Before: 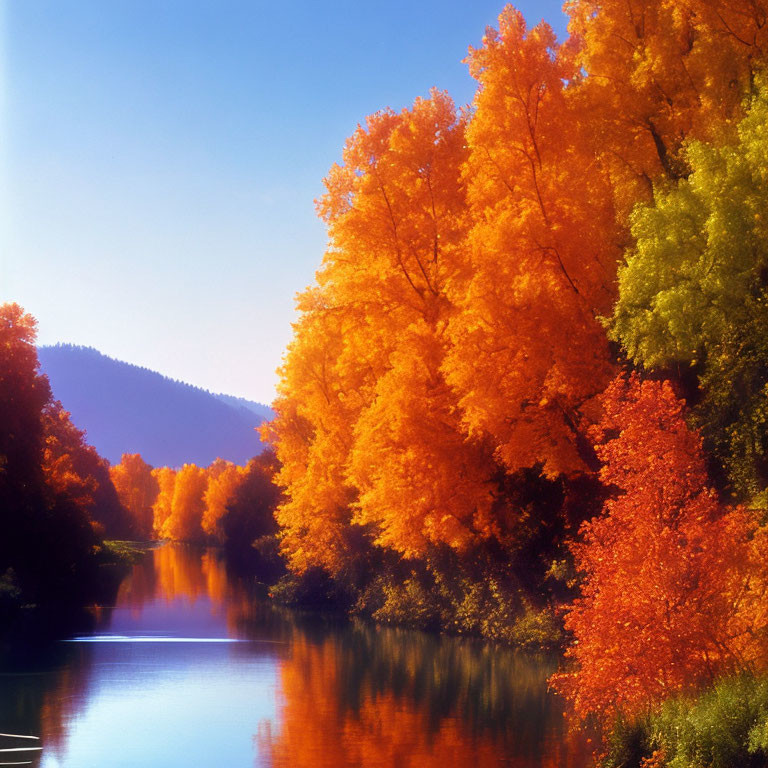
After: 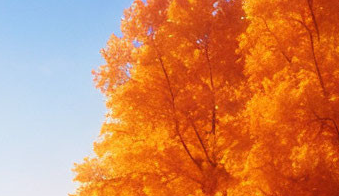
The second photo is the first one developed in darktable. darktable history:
crop: left 29.007%, top 16.851%, right 26.845%, bottom 57.544%
